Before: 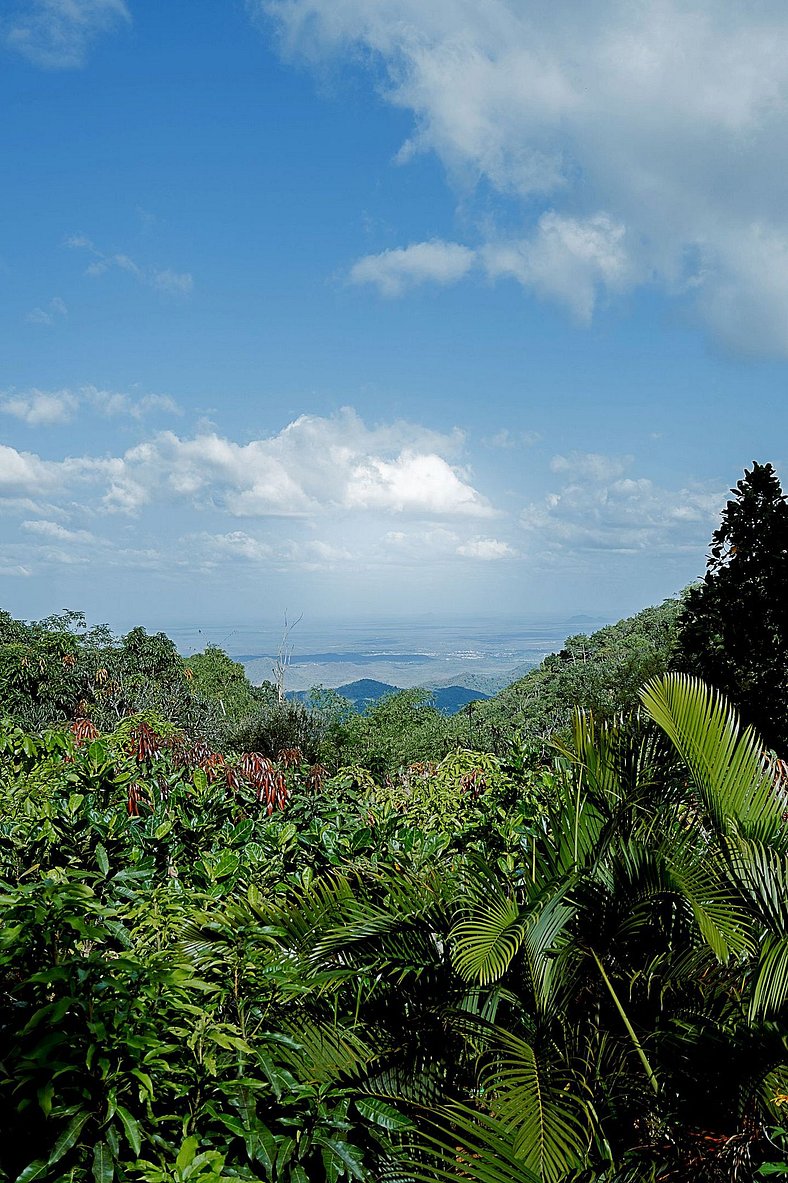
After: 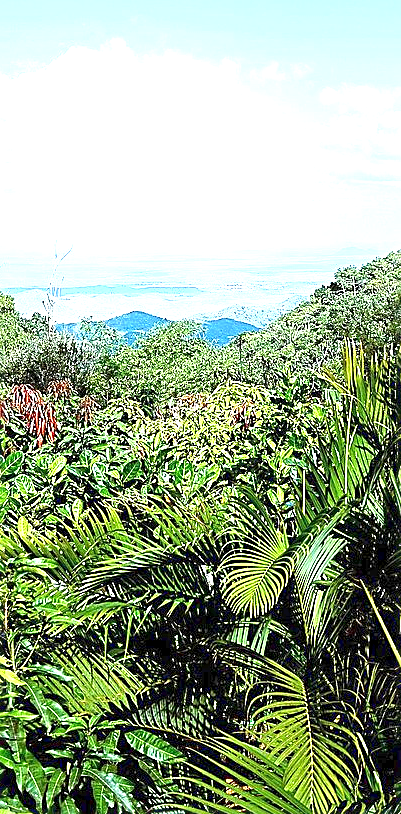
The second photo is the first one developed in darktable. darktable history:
crop and rotate: left 29.237%, top 31.152%, right 19.807%
sharpen: on, module defaults
exposure: exposure 2.207 EV, compensate highlight preservation false
shadows and highlights: shadows 62.66, white point adjustment 0.37, highlights -34.44, compress 83.82%
